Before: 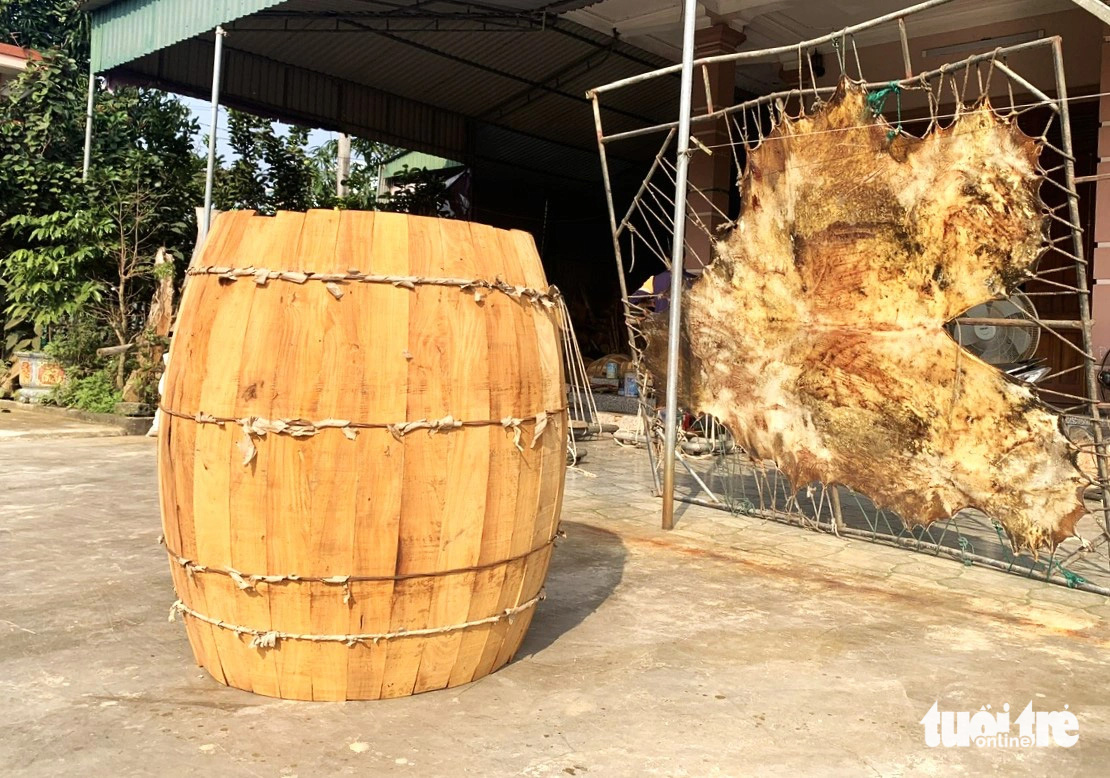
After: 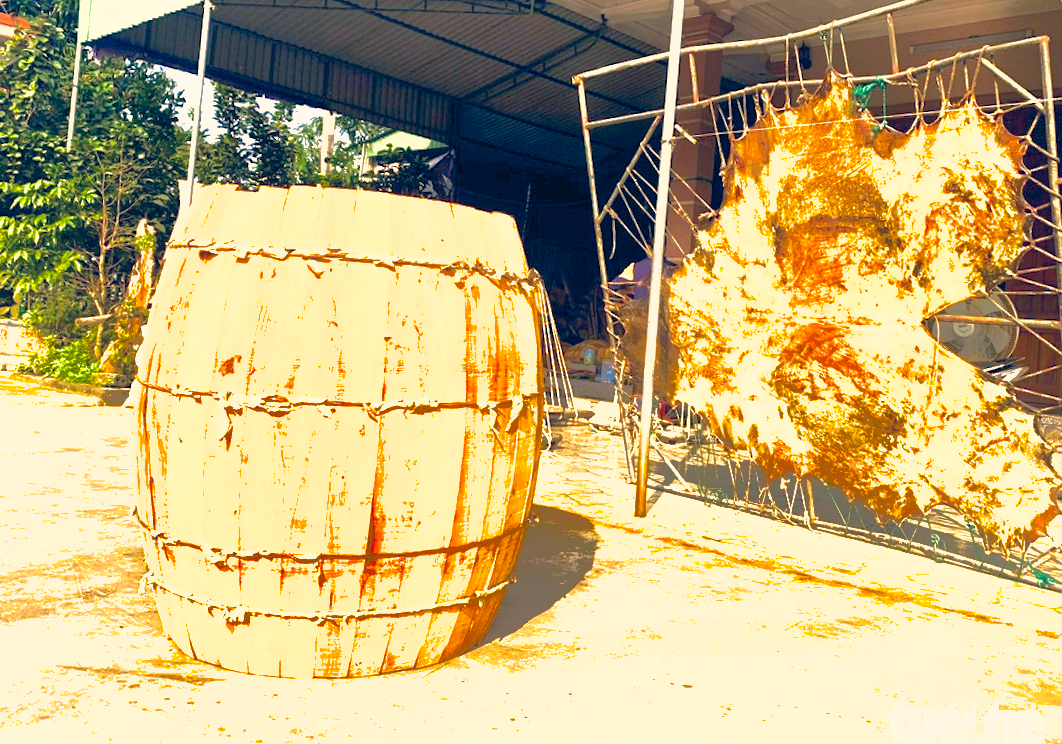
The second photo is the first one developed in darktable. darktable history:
crop and rotate: angle -1.8°
exposure: exposure 1.154 EV, compensate highlight preservation false
color correction: highlights a* 10.32, highlights b* 14.21, shadows a* -10.22, shadows b* -15.09
color balance rgb: global offset › chroma 0.097%, global offset › hue 252.13°, perceptual saturation grading › global saturation 19.743%, global vibrance 20%
shadows and highlights: shadows 58.12, highlights -59.7, shadows color adjustment 97.99%, highlights color adjustment 58.36%
